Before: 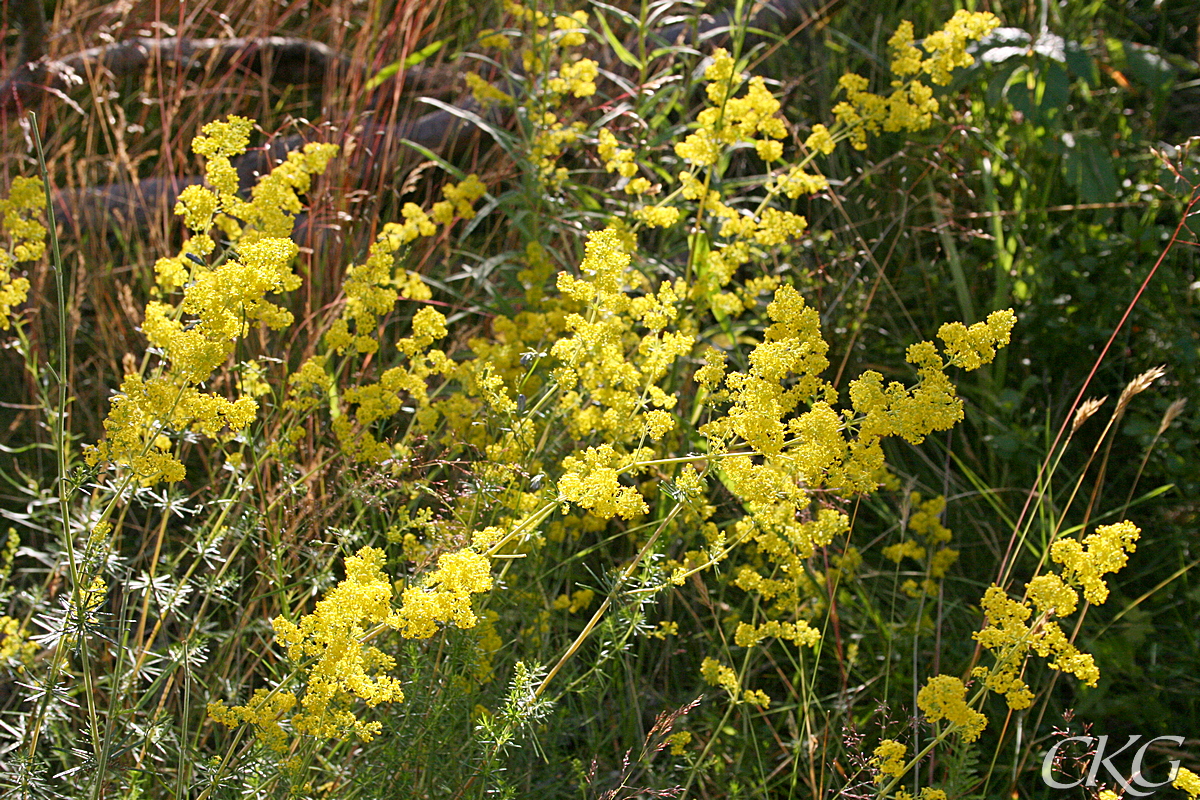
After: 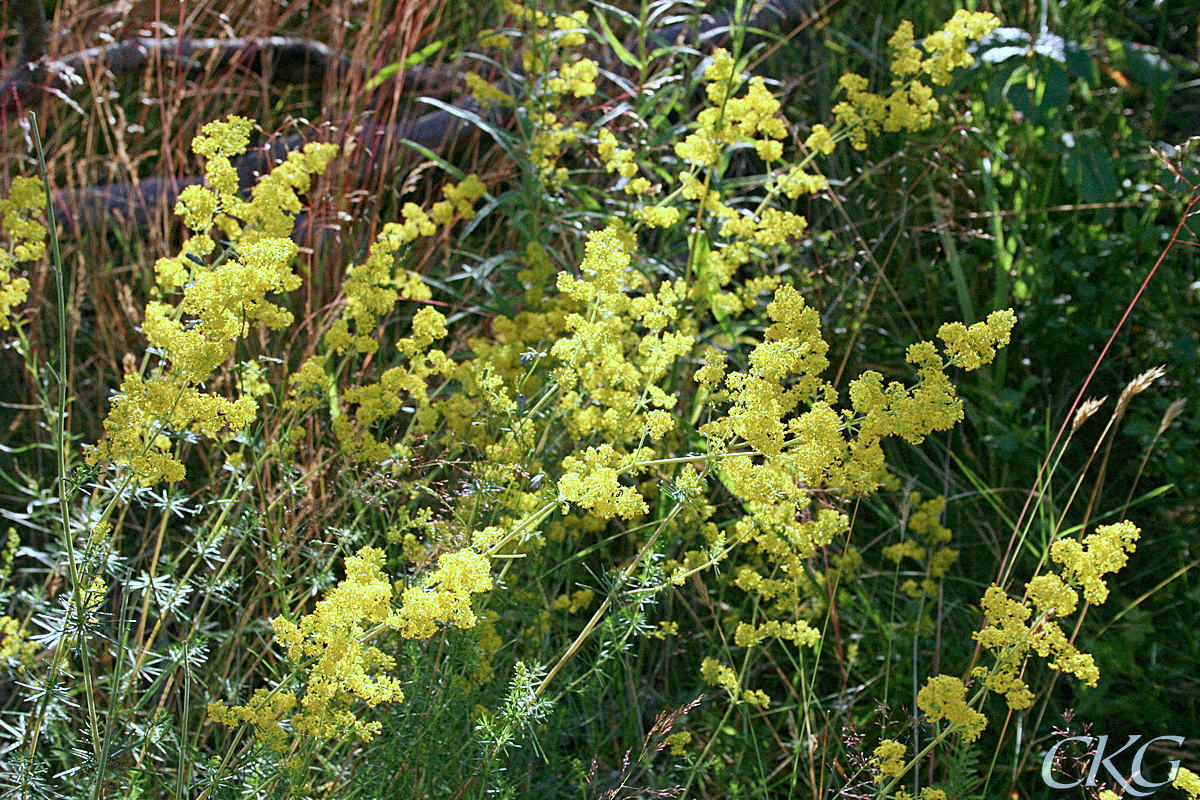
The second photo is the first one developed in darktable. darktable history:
color calibration: illuminant as shot in camera, x 0.383, y 0.38, temperature 3949.15 K, gamut compression 1.66
grain: mid-tones bias 0%
haze removal: compatibility mode true, adaptive false
